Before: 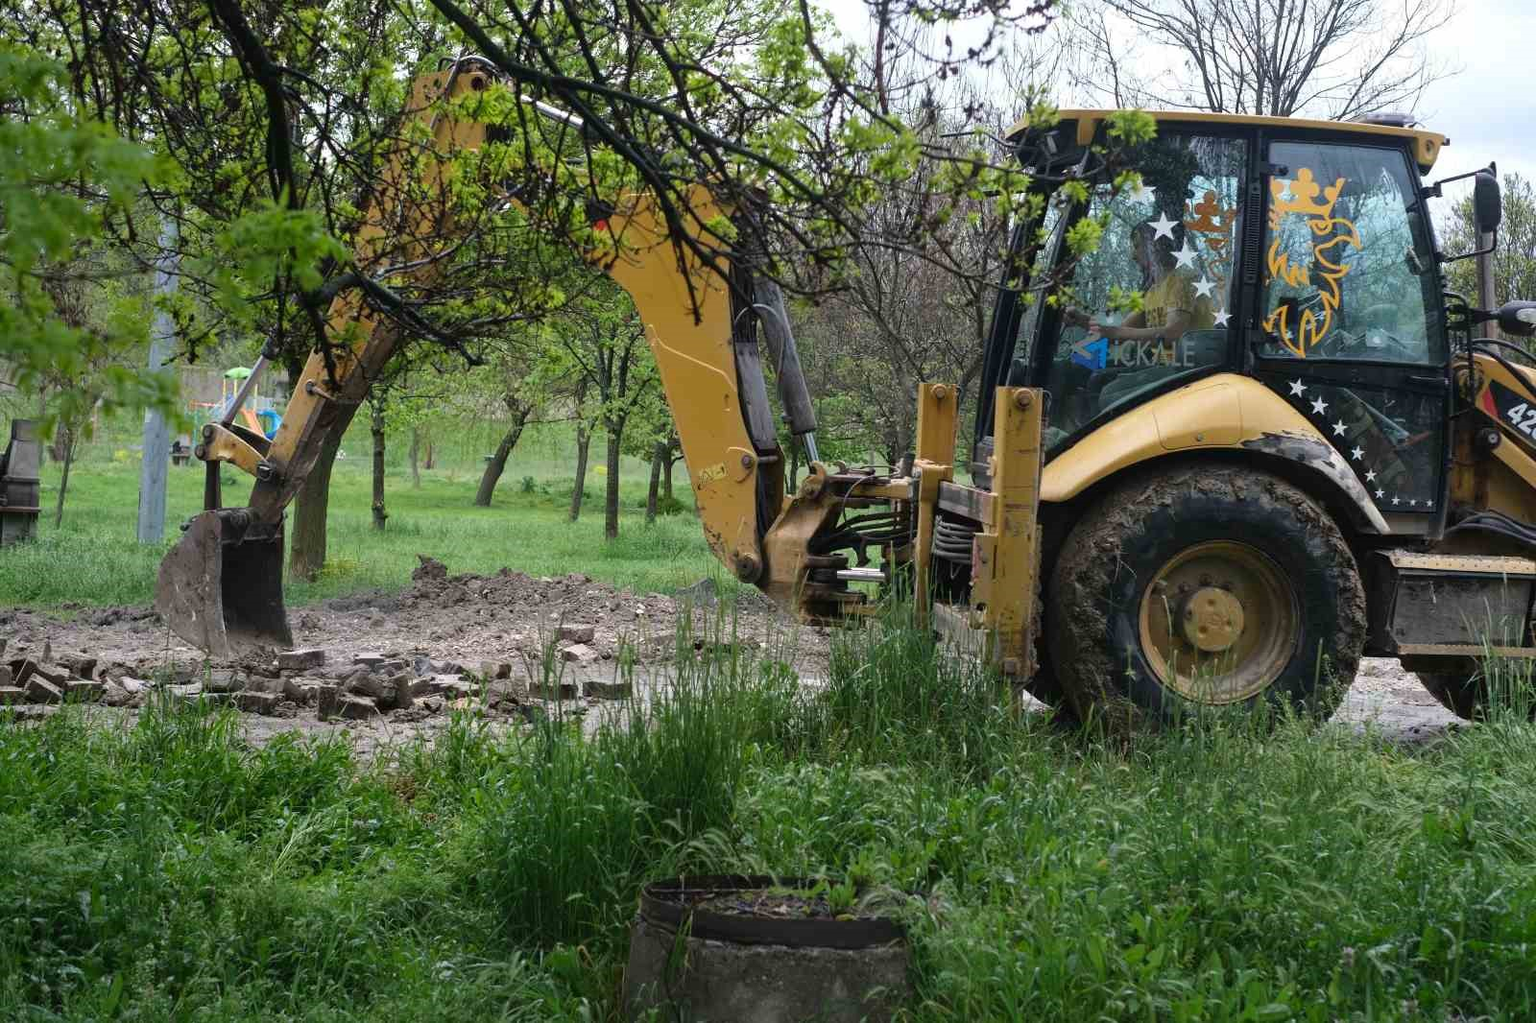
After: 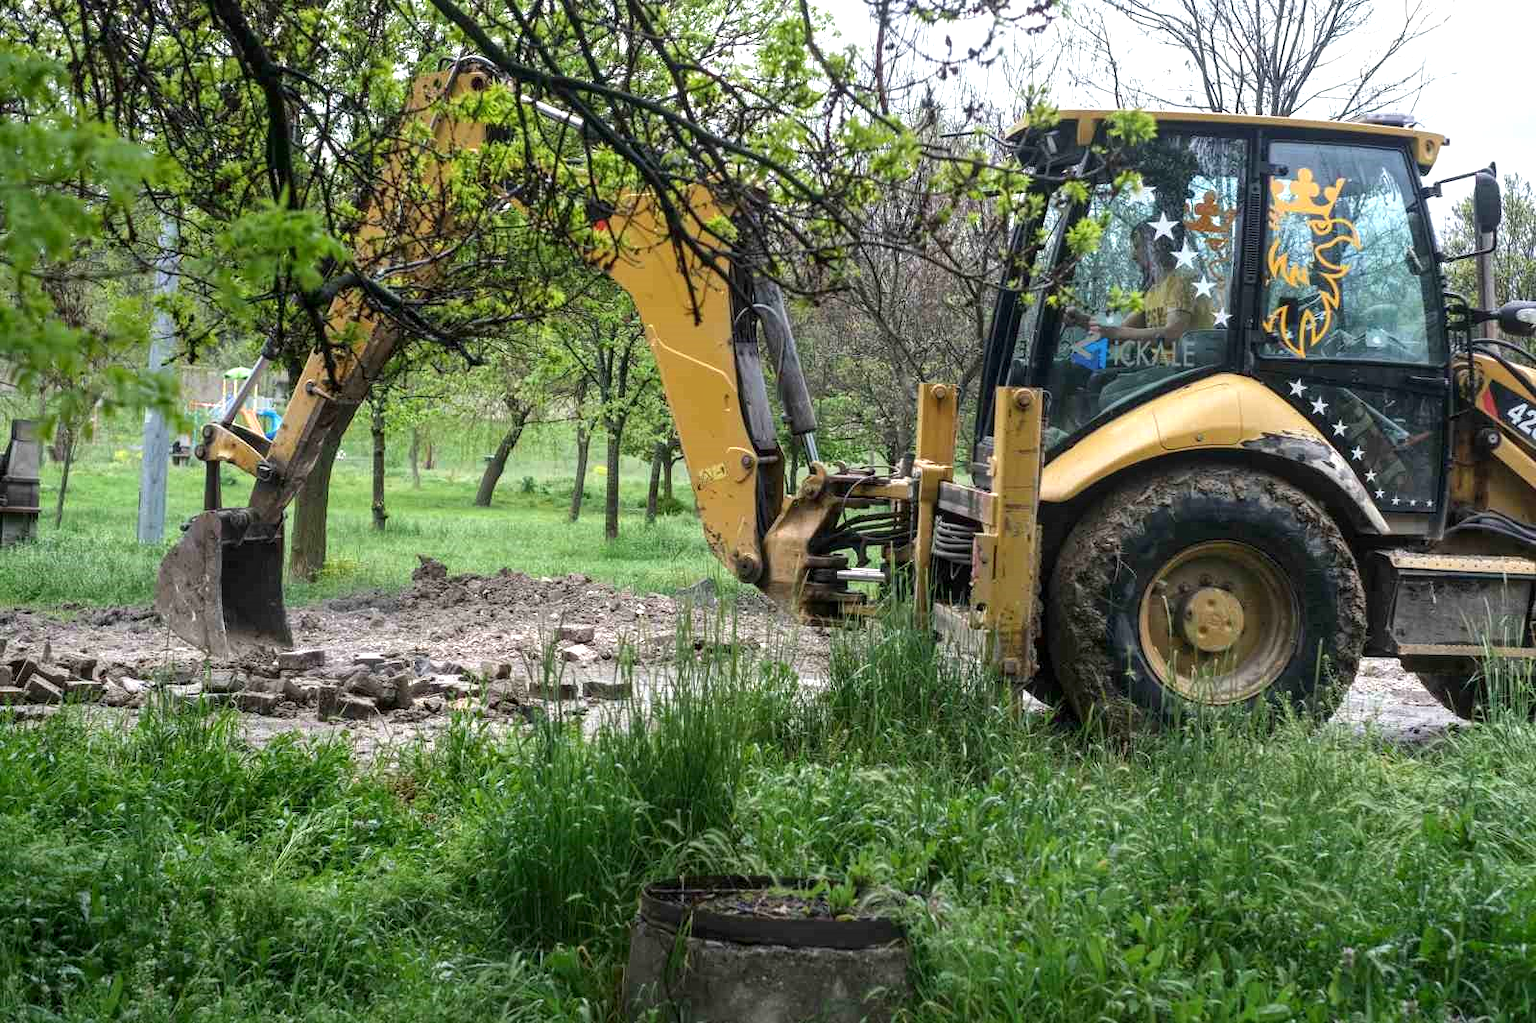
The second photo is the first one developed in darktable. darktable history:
local contrast: on, module defaults
exposure: black level correction 0.001, exposure 0.5 EV, compensate exposure bias true, compensate highlight preservation false
white balance: emerald 1
